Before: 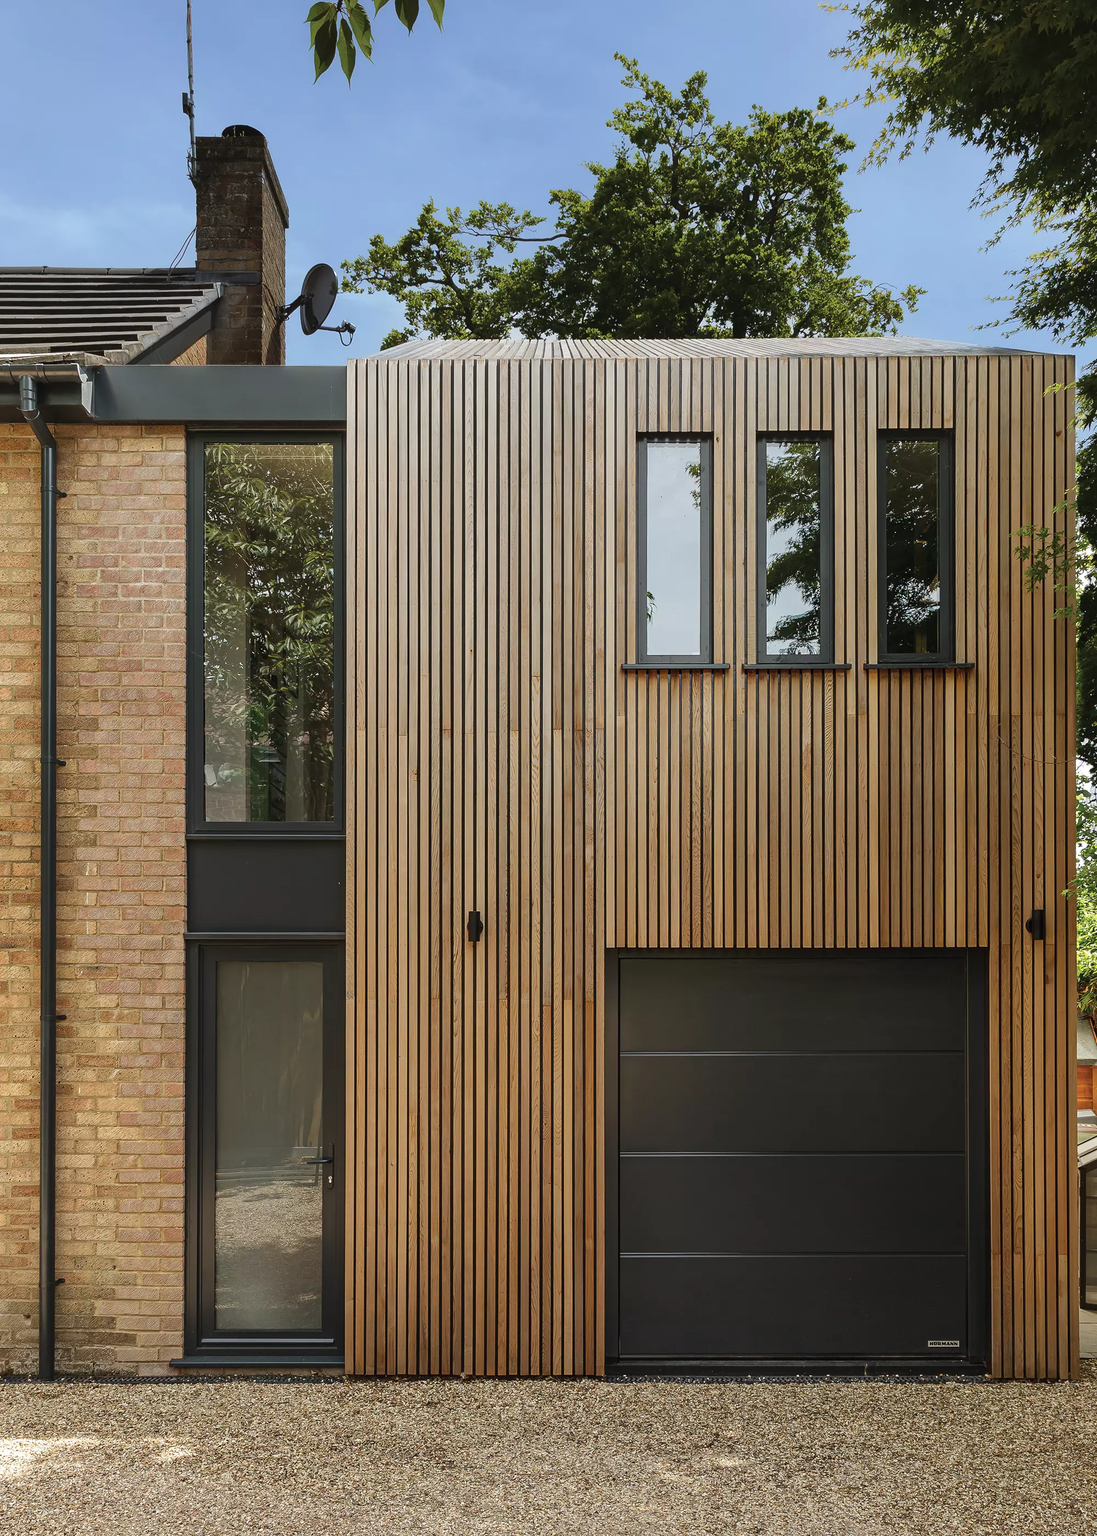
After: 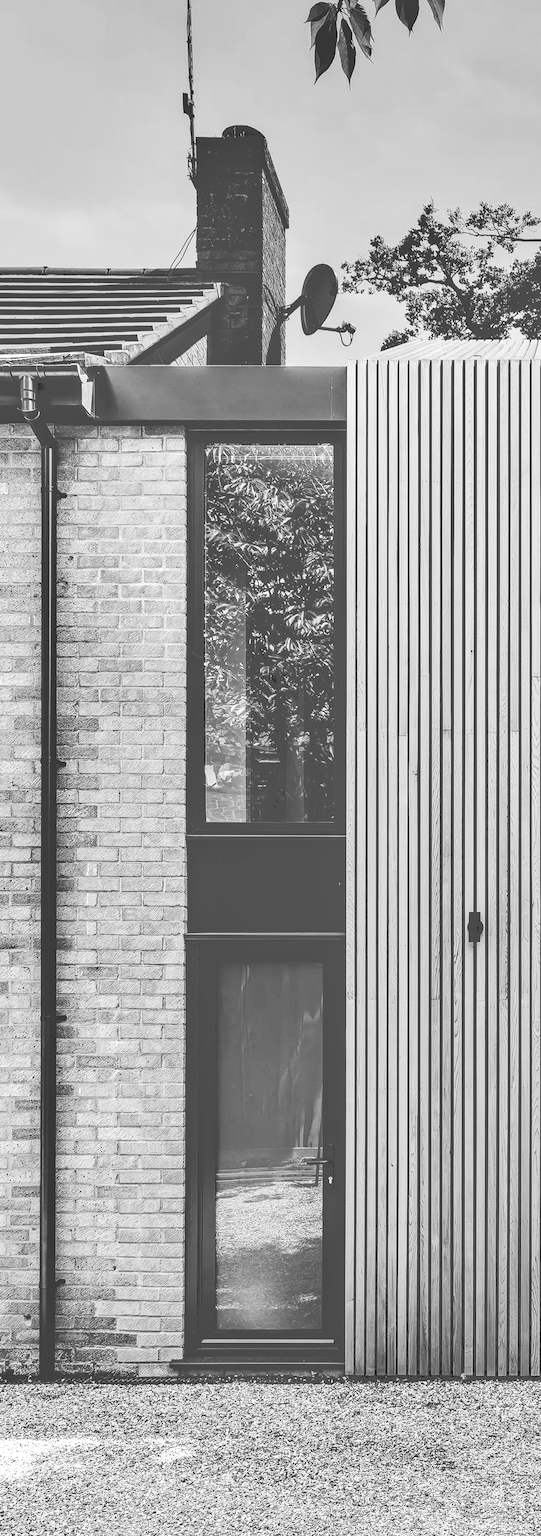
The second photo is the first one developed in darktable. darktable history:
filmic rgb: black relative exposure -5.07 EV, white relative exposure 3.55 EV, hardness 3.16, contrast 1.406, highlights saturation mix -49.31%, add noise in highlights 0.001, color science v3 (2019), use custom middle-gray values true, contrast in highlights soft
color correction: highlights b* 0.022, saturation 0.977
tone curve: curves: ch0 [(0, 0) (0.003, 0.334) (0.011, 0.338) (0.025, 0.338) (0.044, 0.338) (0.069, 0.339) (0.1, 0.342) (0.136, 0.343) (0.177, 0.349) (0.224, 0.36) (0.277, 0.385) (0.335, 0.42) (0.399, 0.465) (0.468, 0.535) (0.543, 0.632) (0.623, 0.73) (0.709, 0.814) (0.801, 0.879) (0.898, 0.935) (1, 1)], preserve colors none
crop and rotate: left 0.025%, top 0%, right 50.571%
local contrast: highlights 53%, shadows 52%, detail 130%, midtone range 0.451
exposure: black level correction 0, exposure 0.68 EV, compensate exposure bias true, compensate highlight preservation false
shadows and highlights: low approximation 0.01, soften with gaussian
contrast brightness saturation: saturation -0.052
